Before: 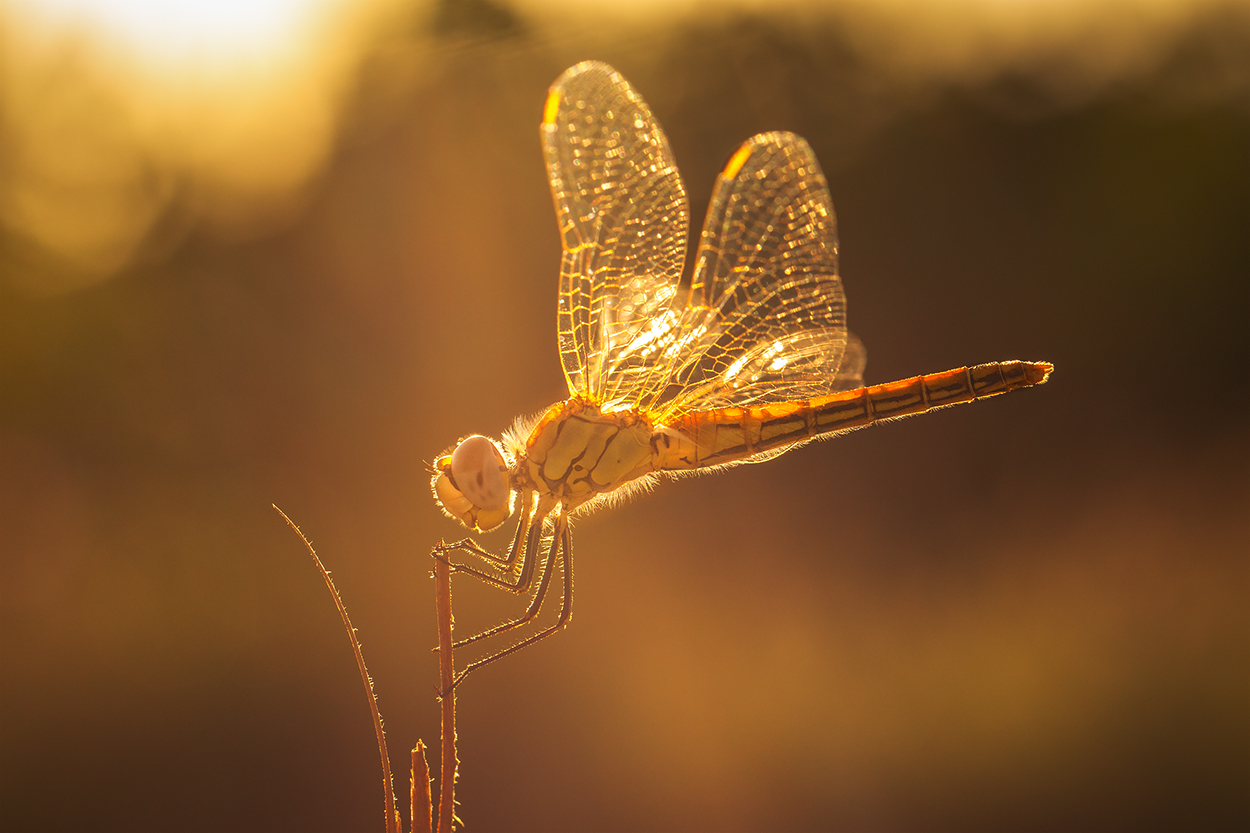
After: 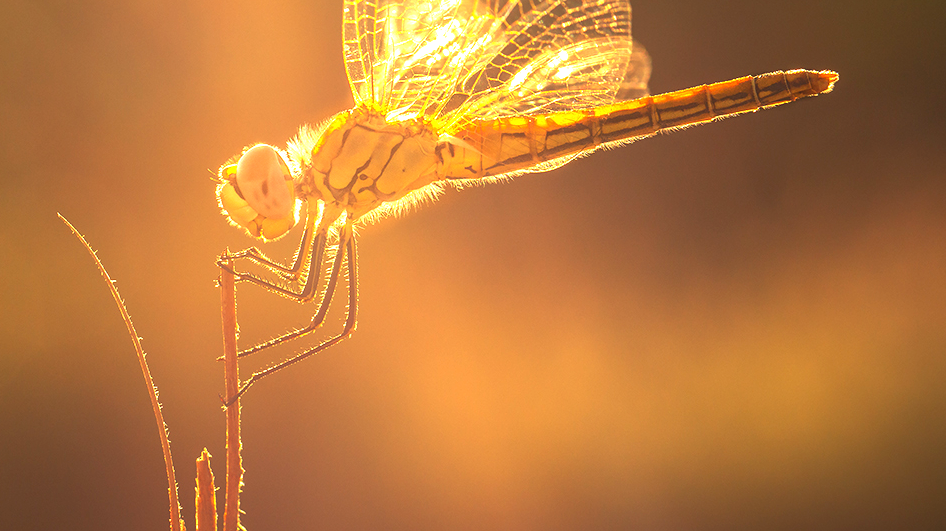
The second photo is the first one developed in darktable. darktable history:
exposure: black level correction 0, exposure 1.2 EV, compensate exposure bias true, compensate highlight preservation false
crop and rotate: left 17.299%, top 35.115%, right 7.015%, bottom 1.024%
white balance: emerald 1
